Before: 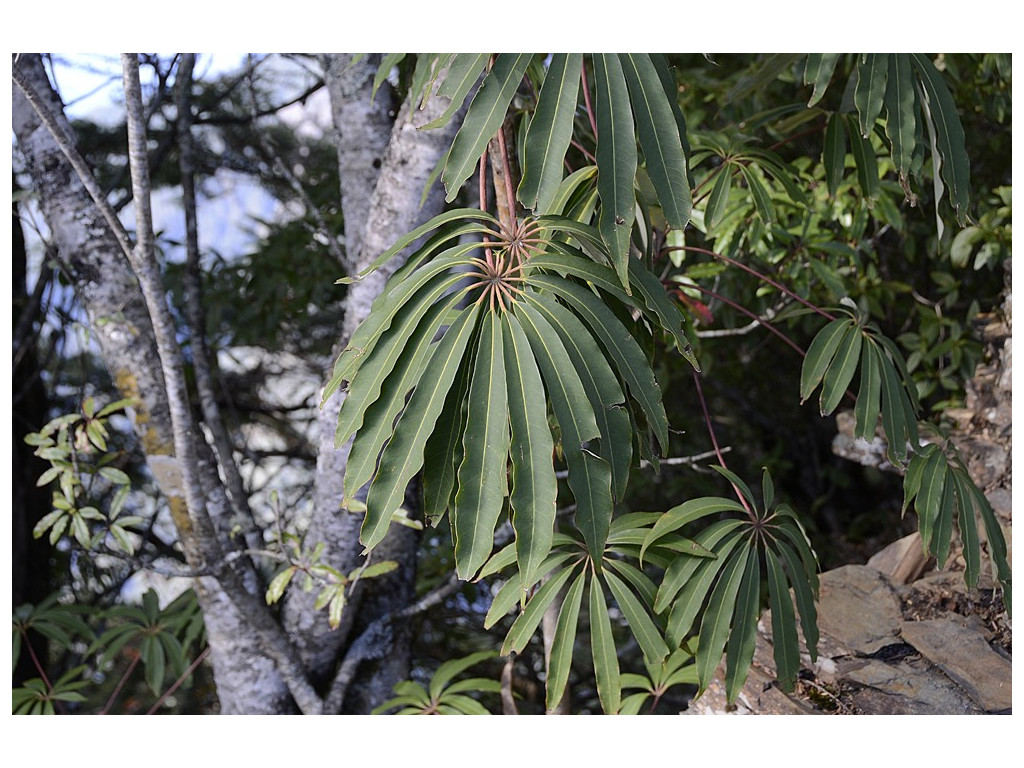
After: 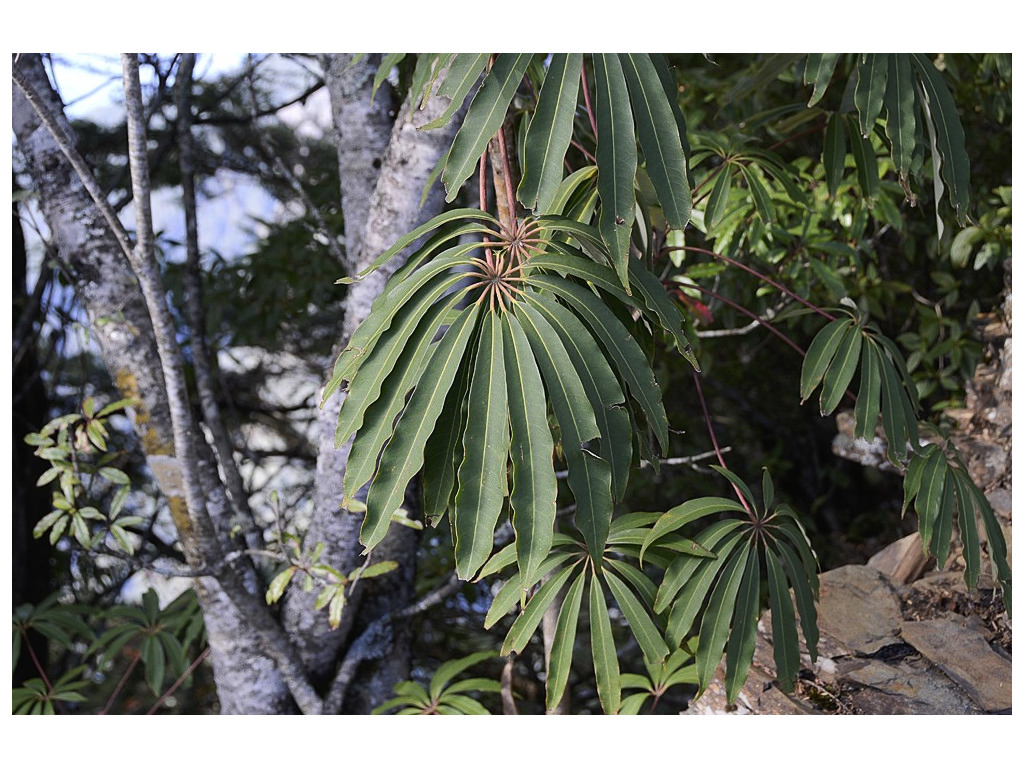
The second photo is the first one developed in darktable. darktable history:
tone curve: curves: ch0 [(0, 0) (0.003, 0.014) (0.011, 0.019) (0.025, 0.028) (0.044, 0.044) (0.069, 0.069) (0.1, 0.1) (0.136, 0.131) (0.177, 0.168) (0.224, 0.206) (0.277, 0.255) (0.335, 0.309) (0.399, 0.374) (0.468, 0.452) (0.543, 0.535) (0.623, 0.623) (0.709, 0.72) (0.801, 0.815) (0.898, 0.898) (1, 1)], preserve colors none
